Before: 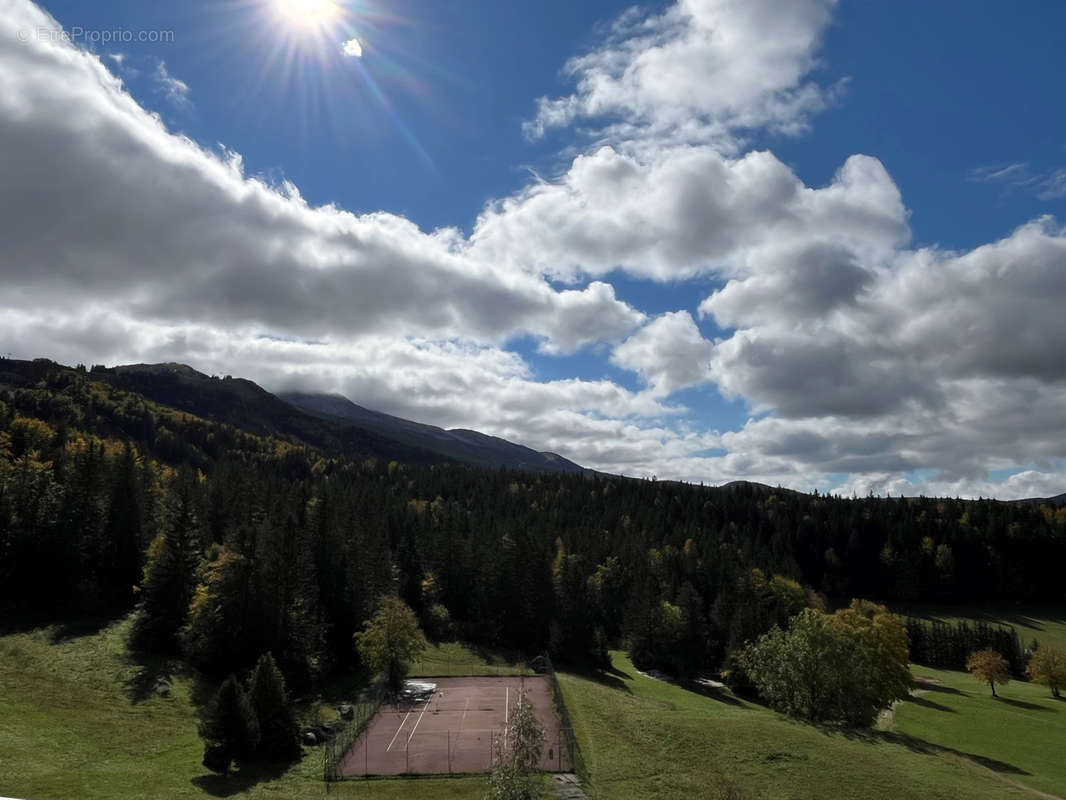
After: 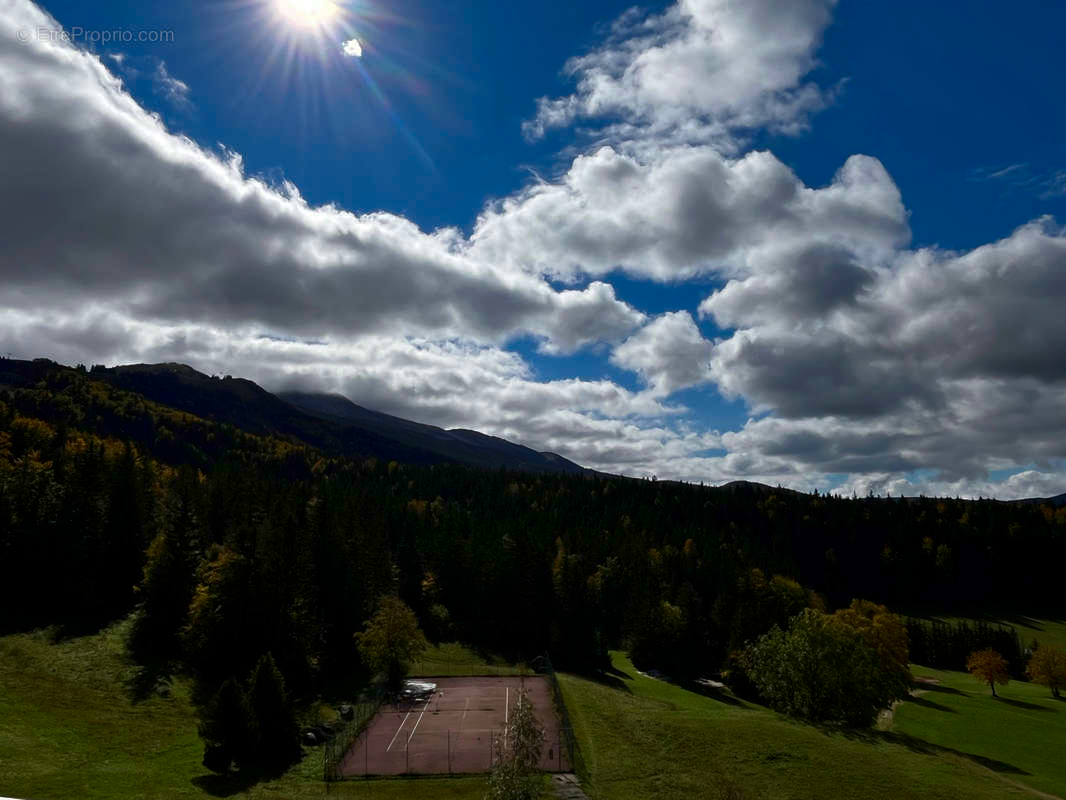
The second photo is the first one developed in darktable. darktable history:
contrast brightness saturation: brightness -0.252, saturation 0.202
